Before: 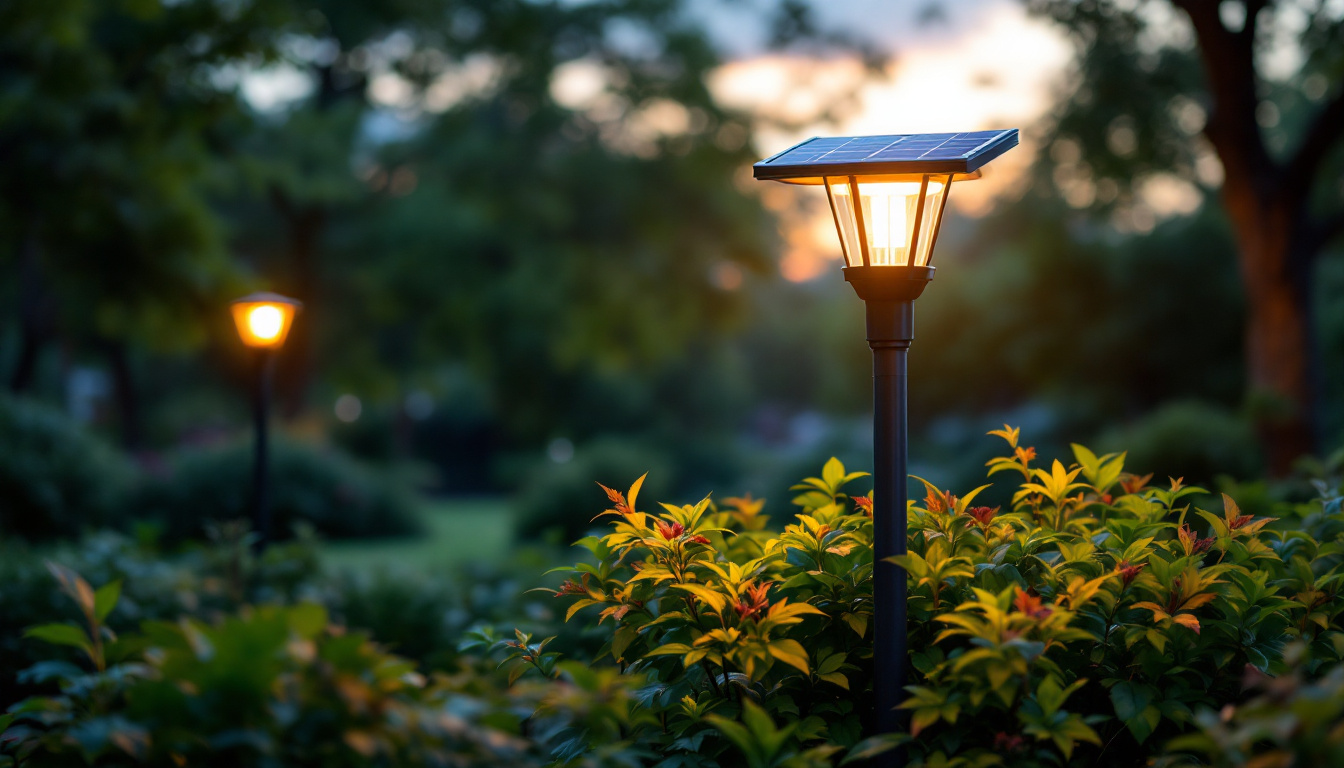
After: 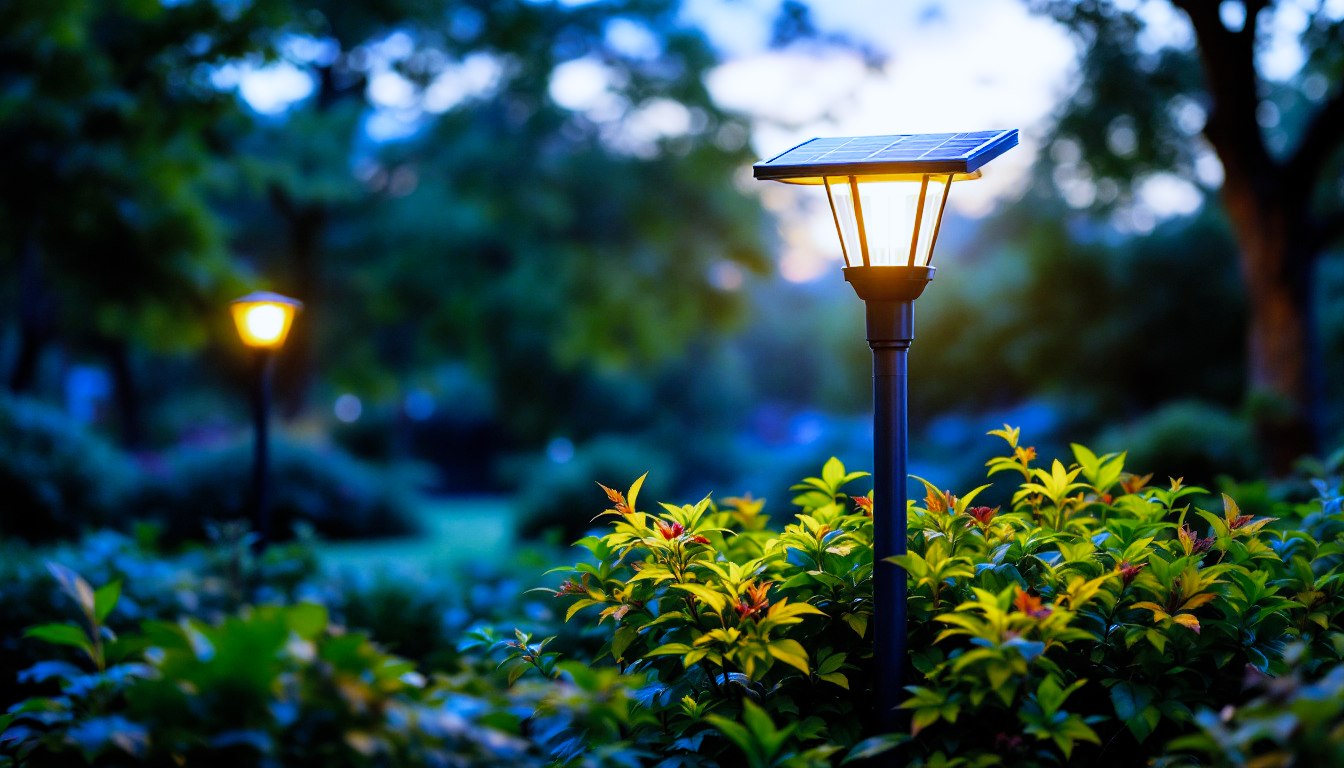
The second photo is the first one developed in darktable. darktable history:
tone equalizer: on, module defaults
filmic rgb: black relative exposure -16 EV, white relative exposure 5.31 EV, hardness 5.9, contrast 1.25, preserve chrominance no, color science v5 (2021)
contrast brightness saturation: contrast 0.05, brightness 0.06, saturation 0.01
white balance: red 0.766, blue 1.537
color balance rgb: shadows fall-off 101%, linear chroma grading › mid-tones 7.63%, perceptual saturation grading › mid-tones 11.68%, mask middle-gray fulcrum 22.45%, global vibrance 10.11%, saturation formula JzAzBz (2021)
exposure: black level correction 0, exposure 0.9 EV, compensate exposure bias true, compensate highlight preservation false
